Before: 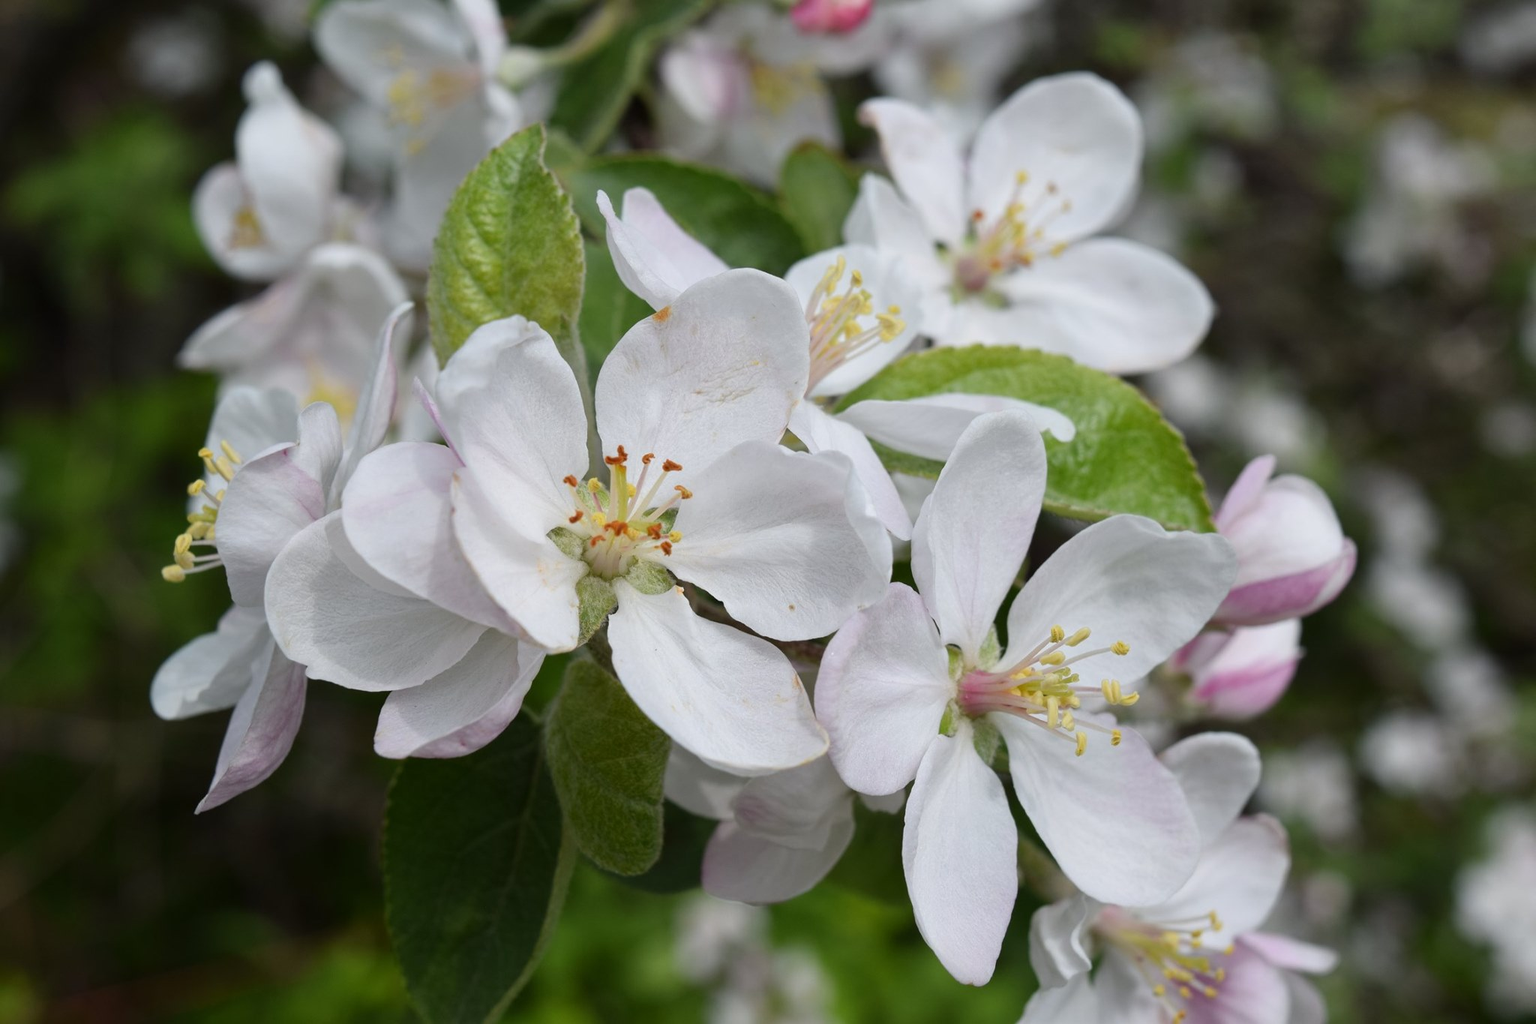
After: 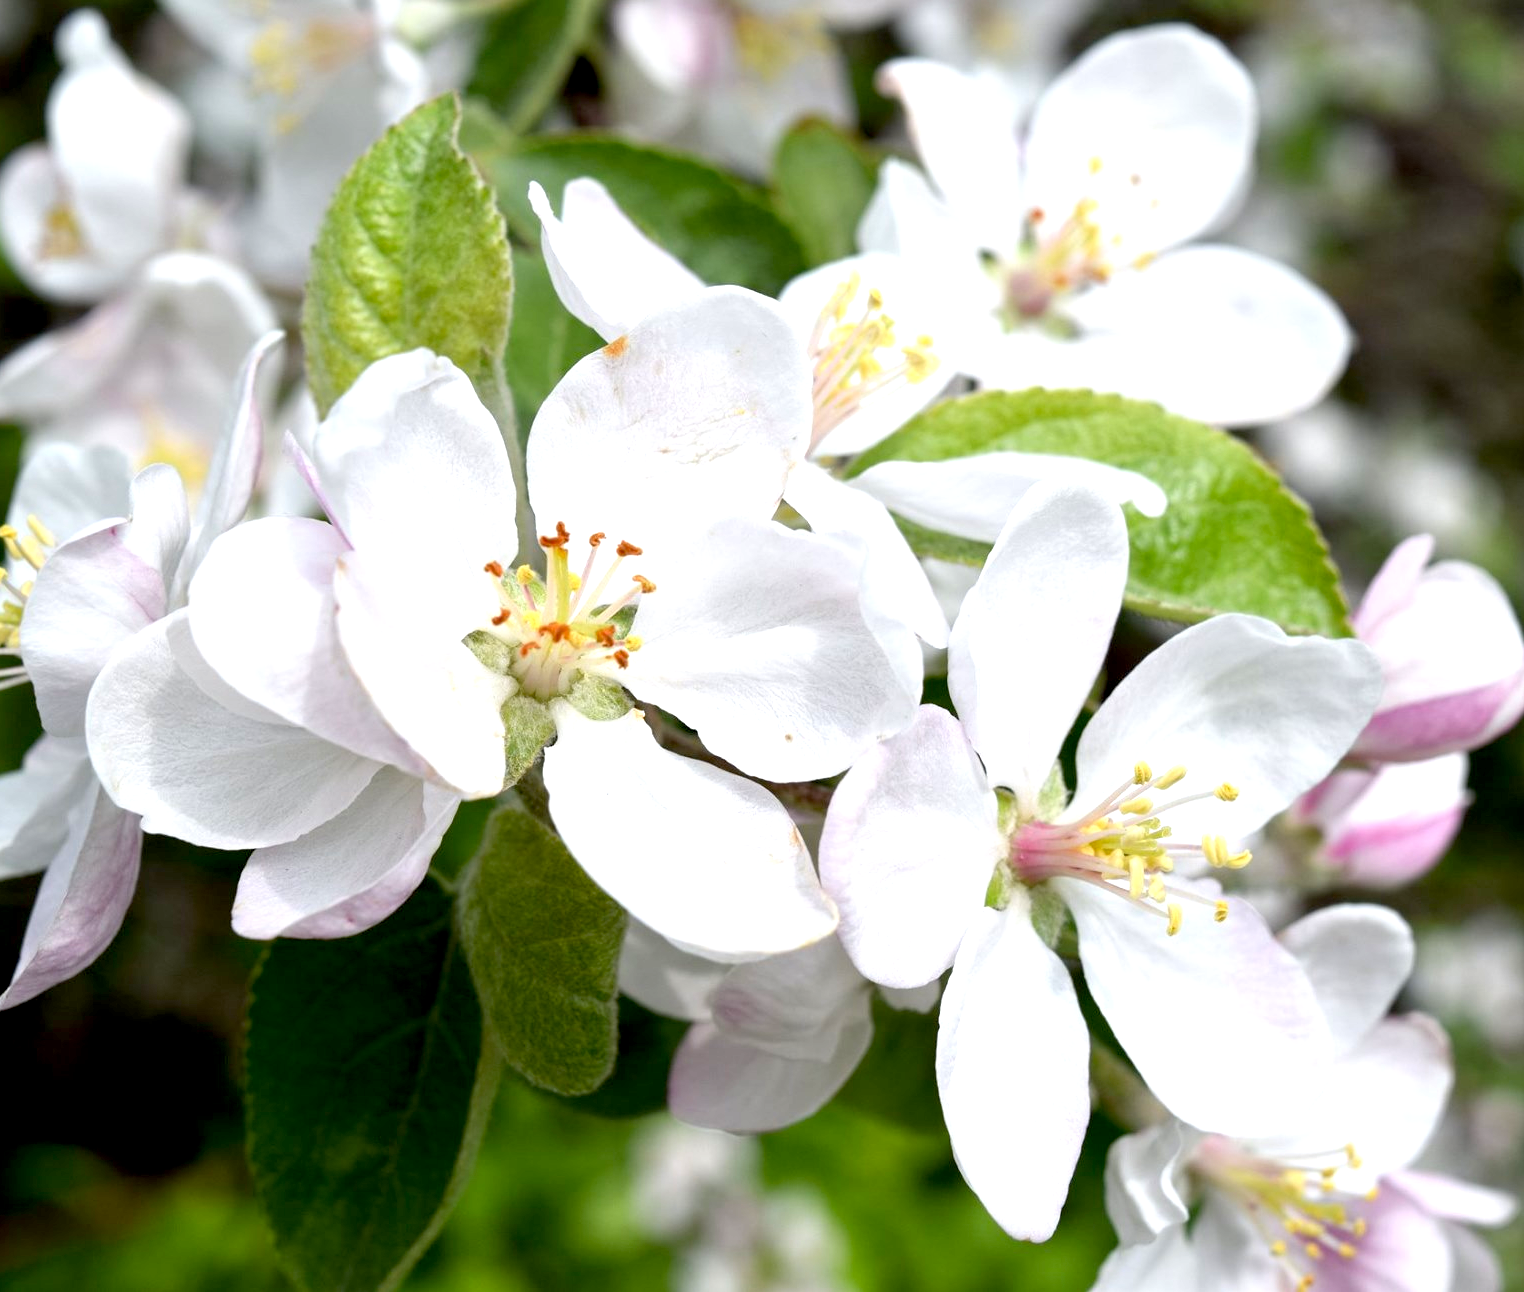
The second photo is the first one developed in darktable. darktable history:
exposure: black level correction 0.008, exposure 0.984 EV, compensate highlight preservation false
crop and rotate: left 13.047%, top 5.32%, right 12.52%
